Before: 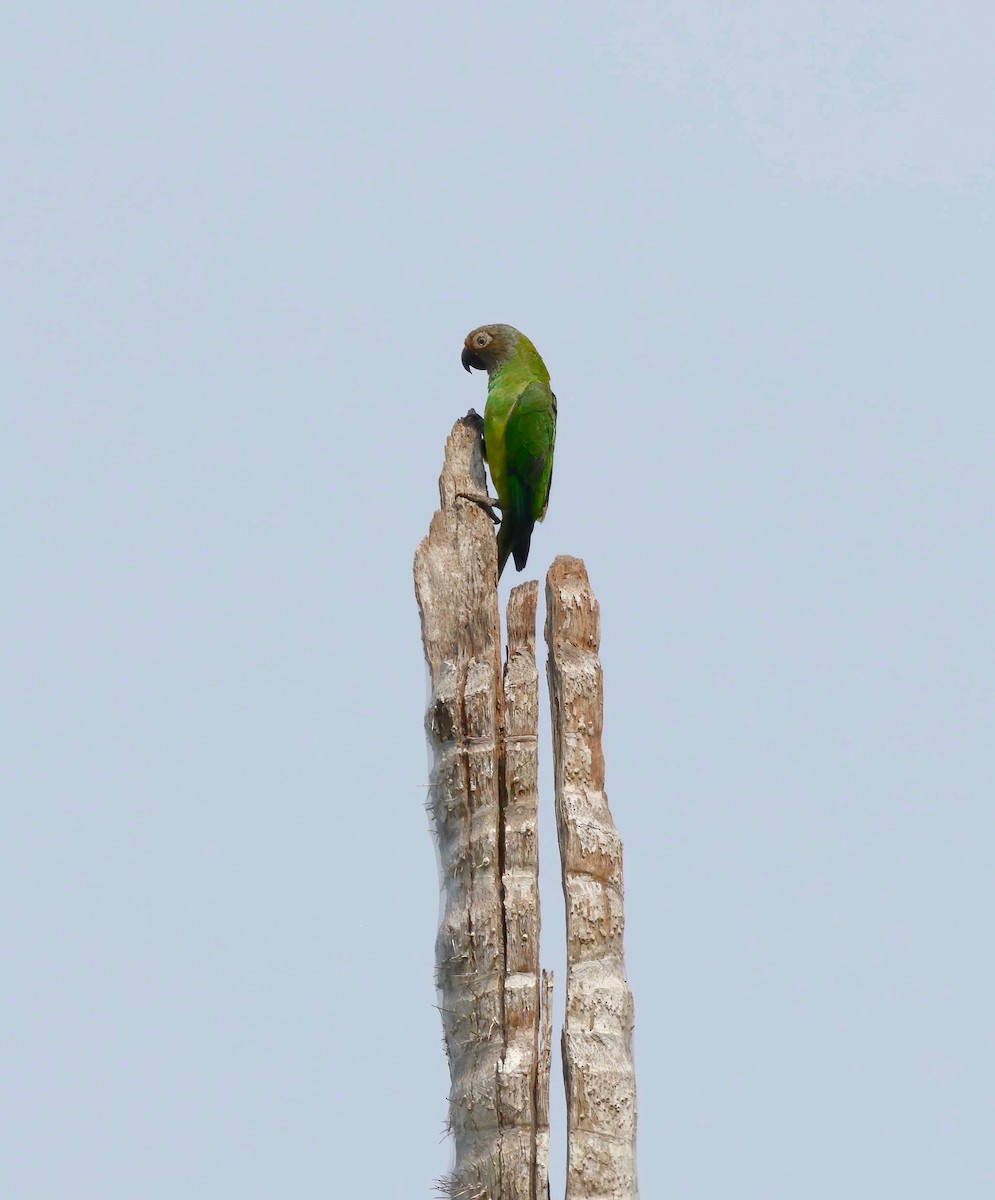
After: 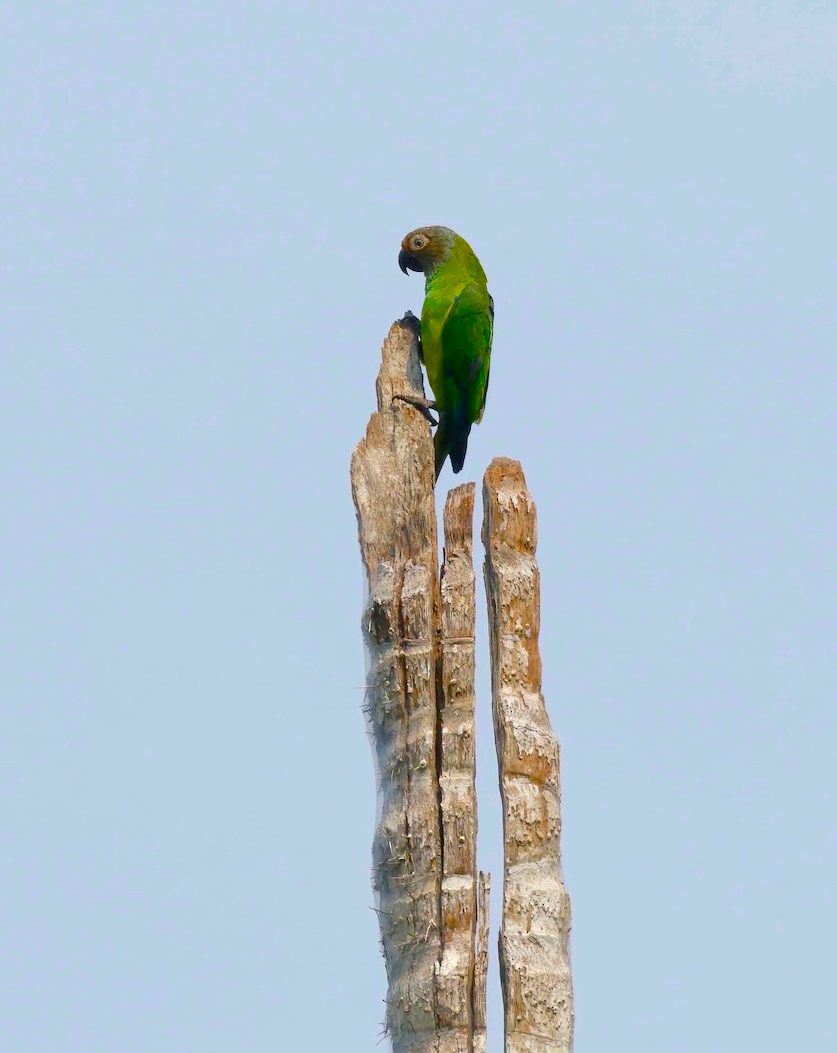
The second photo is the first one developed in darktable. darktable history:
crop: left 6.342%, top 8.18%, right 9.527%, bottom 4.047%
color balance rgb: shadows lift › chroma 7.29%, shadows lift › hue 246.81°, linear chroma grading › global chroma 15.638%, perceptual saturation grading › global saturation 38.978%, global vibrance 10.002%
